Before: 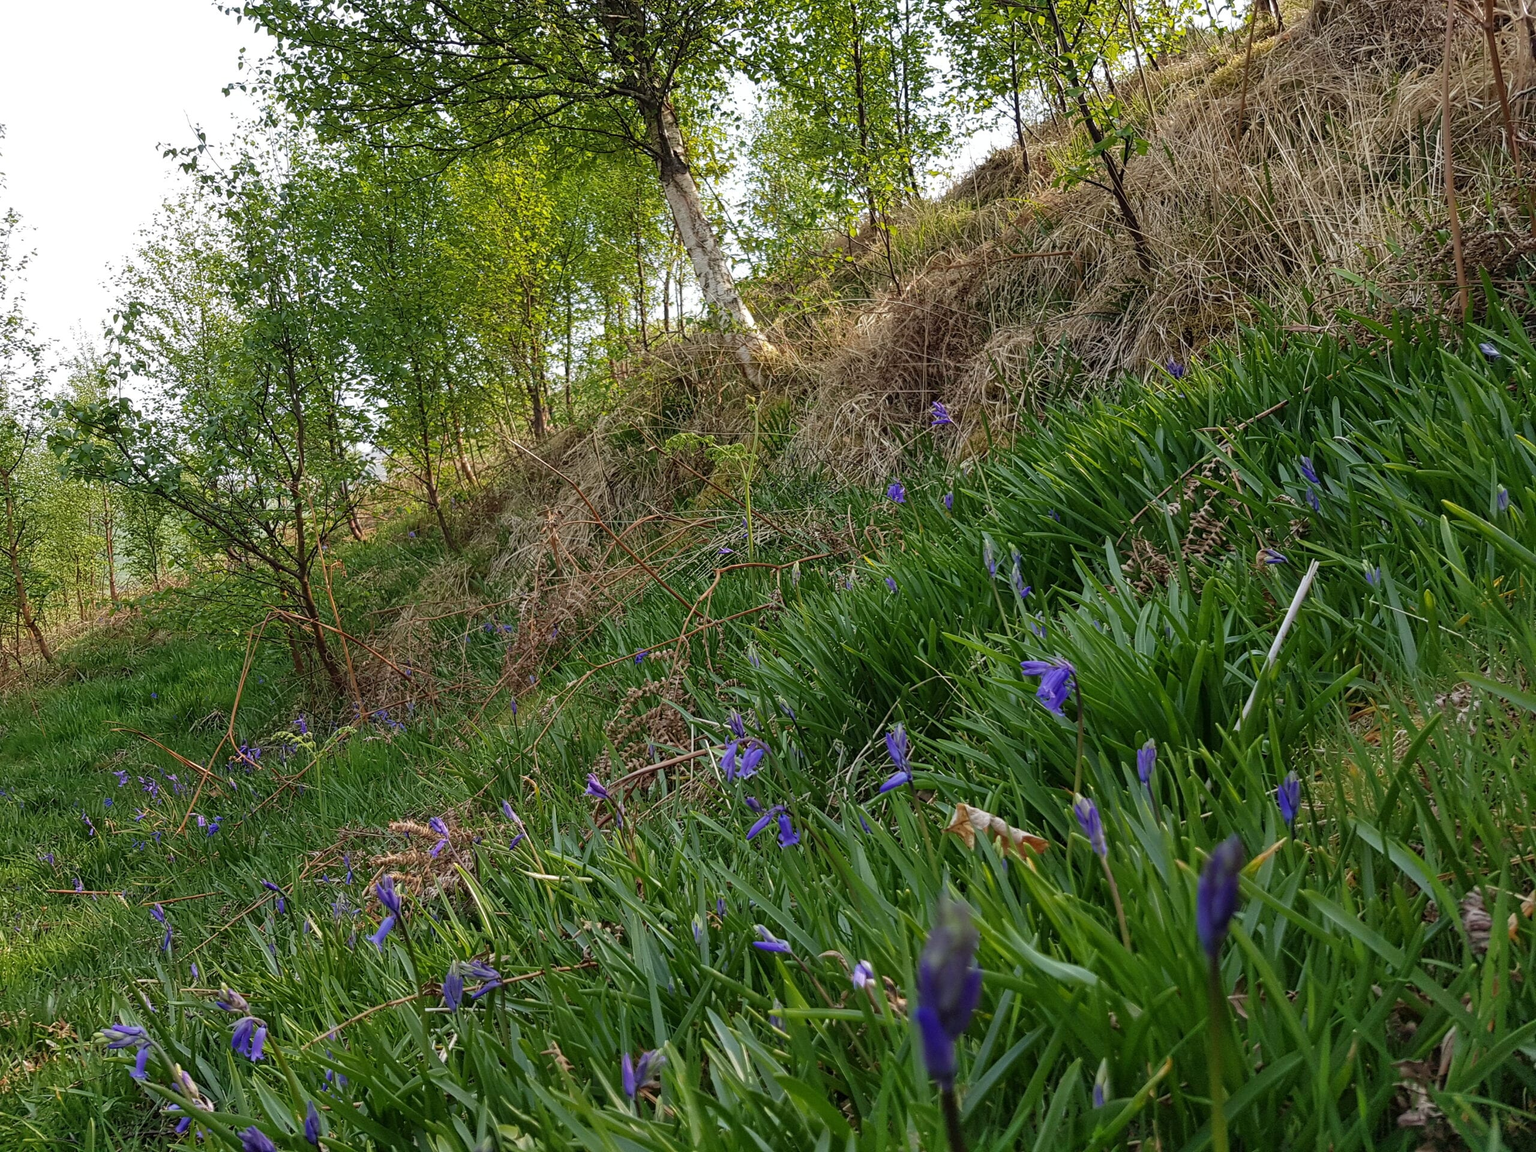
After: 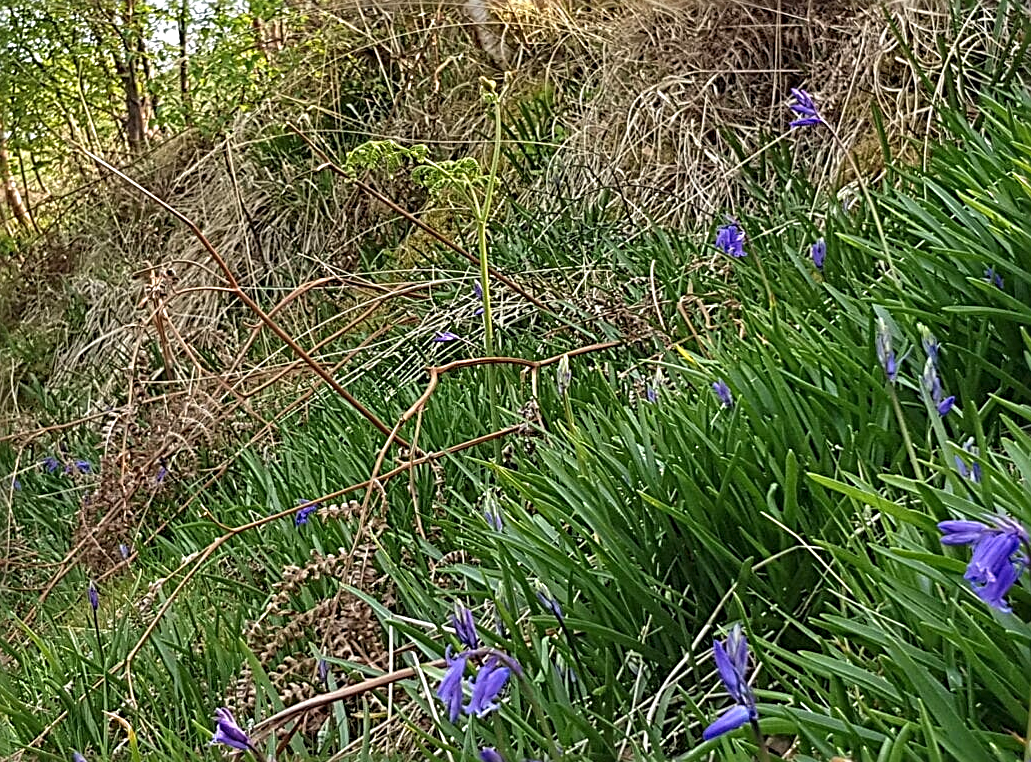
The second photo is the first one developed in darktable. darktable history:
sharpen: radius 3.008, amount 0.757
color zones: curves: ch0 [(0.068, 0.464) (0.25, 0.5) (0.48, 0.508) (0.75, 0.536) (0.886, 0.476) (0.967, 0.456)]; ch1 [(0.066, 0.456) (0.25, 0.5) (0.616, 0.508) (0.746, 0.56) (0.934, 0.444)]
exposure: black level correction 0, exposure 0.499 EV, compensate highlight preservation false
crop: left 29.837%, top 30.296%, right 29.852%, bottom 30.012%
